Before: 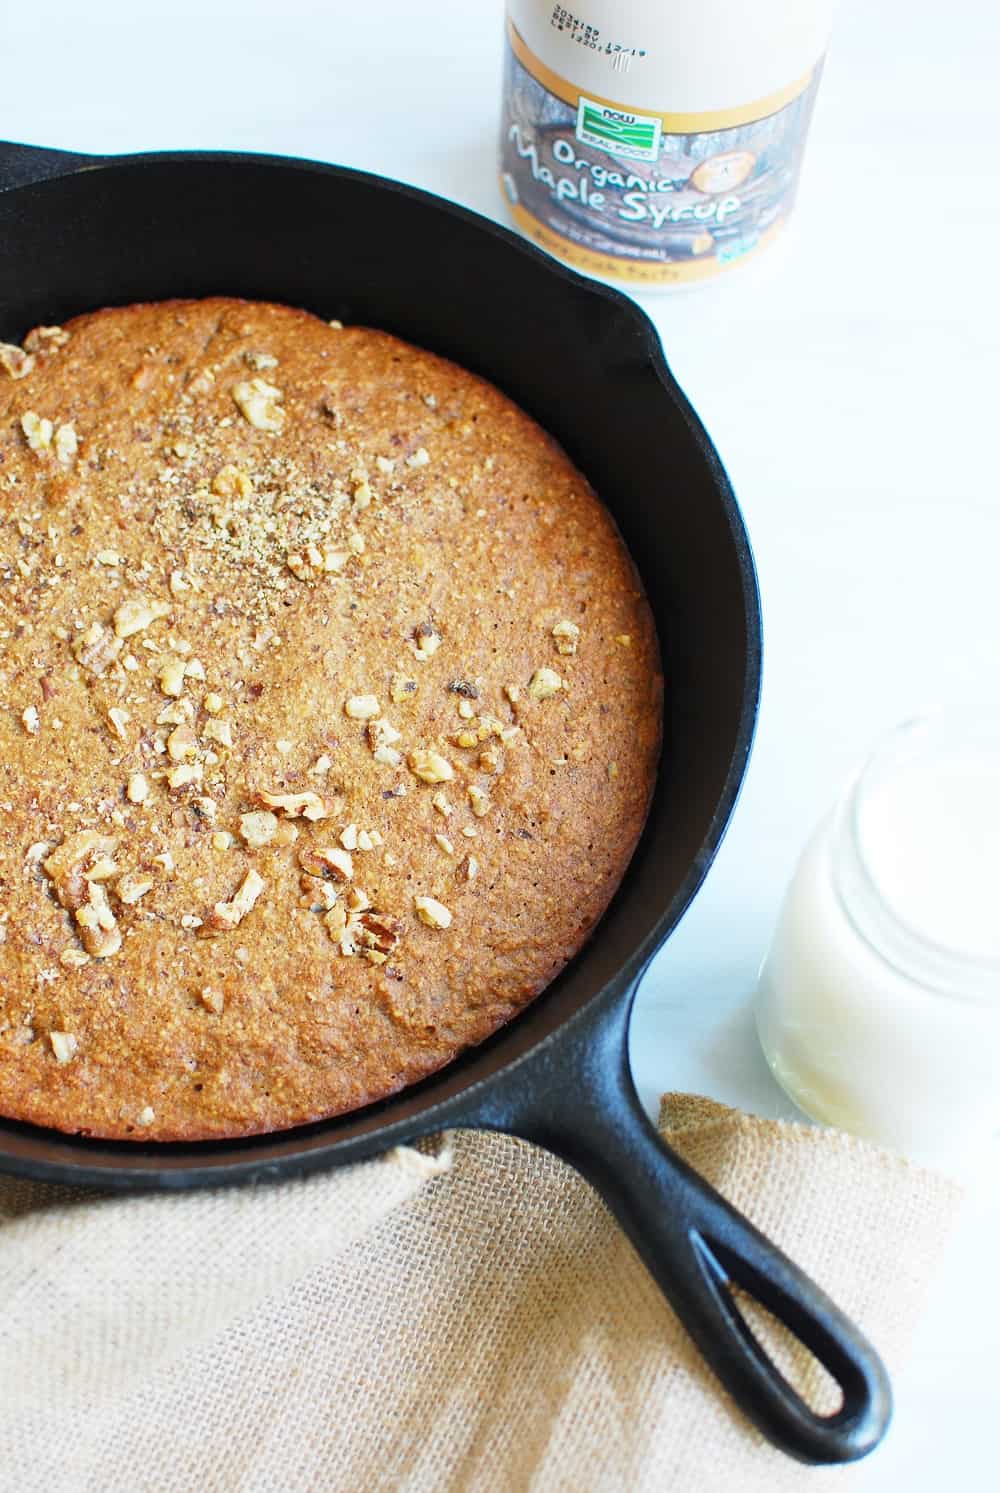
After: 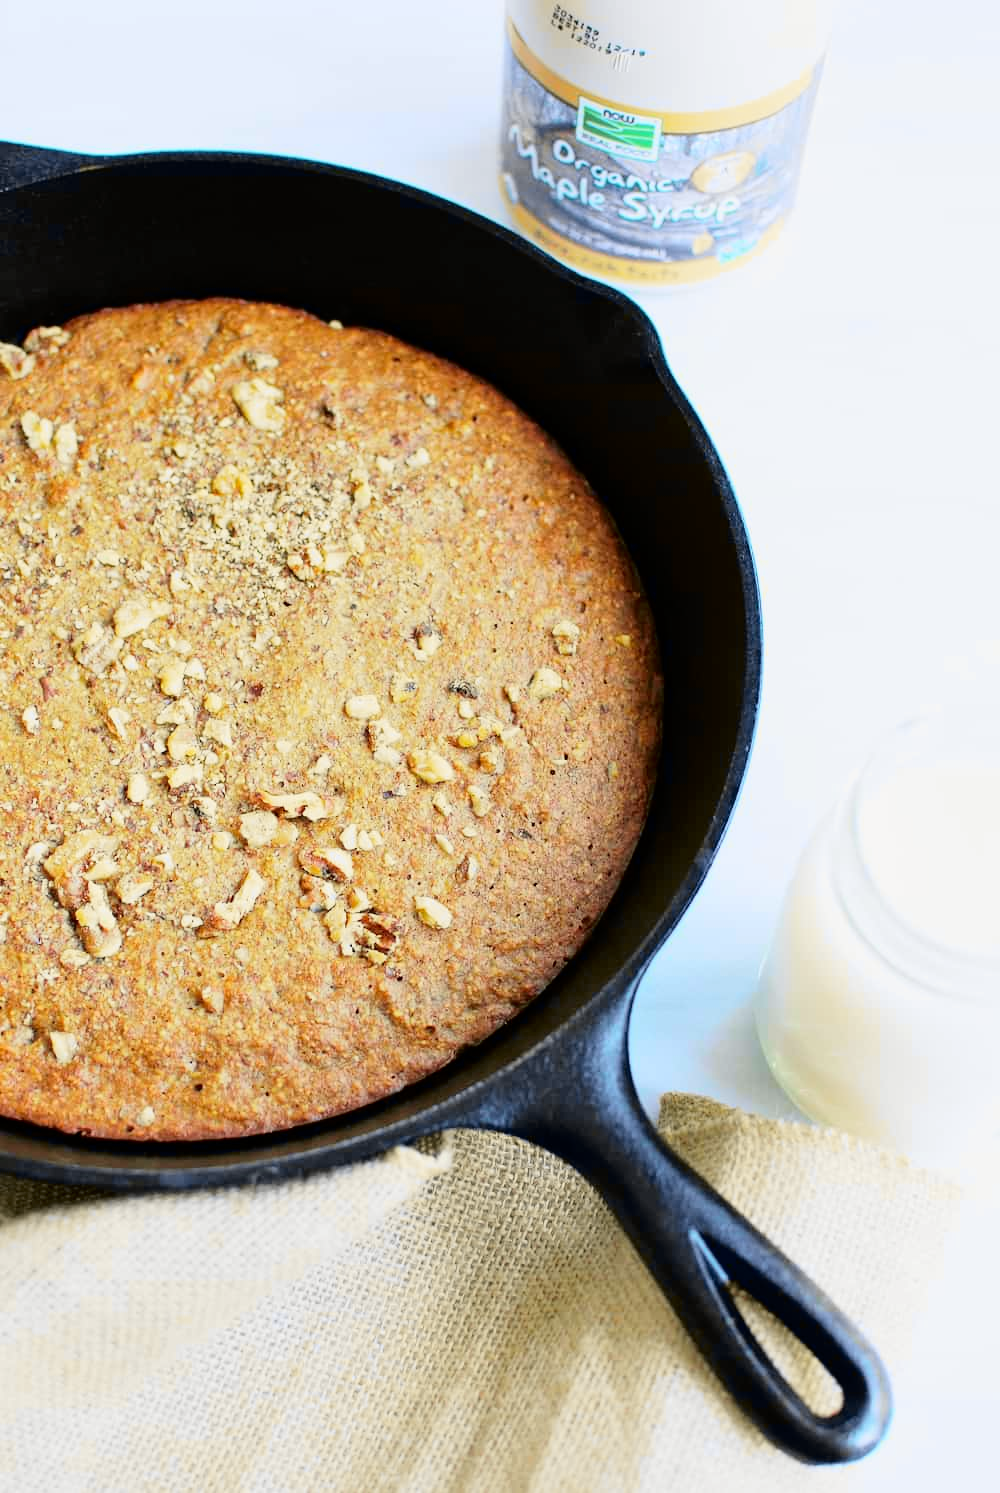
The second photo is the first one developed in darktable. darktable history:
tone curve: curves: ch0 [(0.017, 0) (0.122, 0.046) (0.295, 0.297) (0.449, 0.505) (0.559, 0.629) (0.729, 0.796) (0.879, 0.898) (1, 0.97)]; ch1 [(0, 0) (0.393, 0.4) (0.447, 0.447) (0.485, 0.497) (0.522, 0.503) (0.539, 0.52) (0.606, 0.6) (0.696, 0.679) (1, 1)]; ch2 [(0, 0) (0.369, 0.388) (0.449, 0.431) (0.499, 0.501) (0.516, 0.536) (0.604, 0.599) (0.741, 0.763) (1, 1)], color space Lab, independent channels, preserve colors none
vibrance: on, module defaults
